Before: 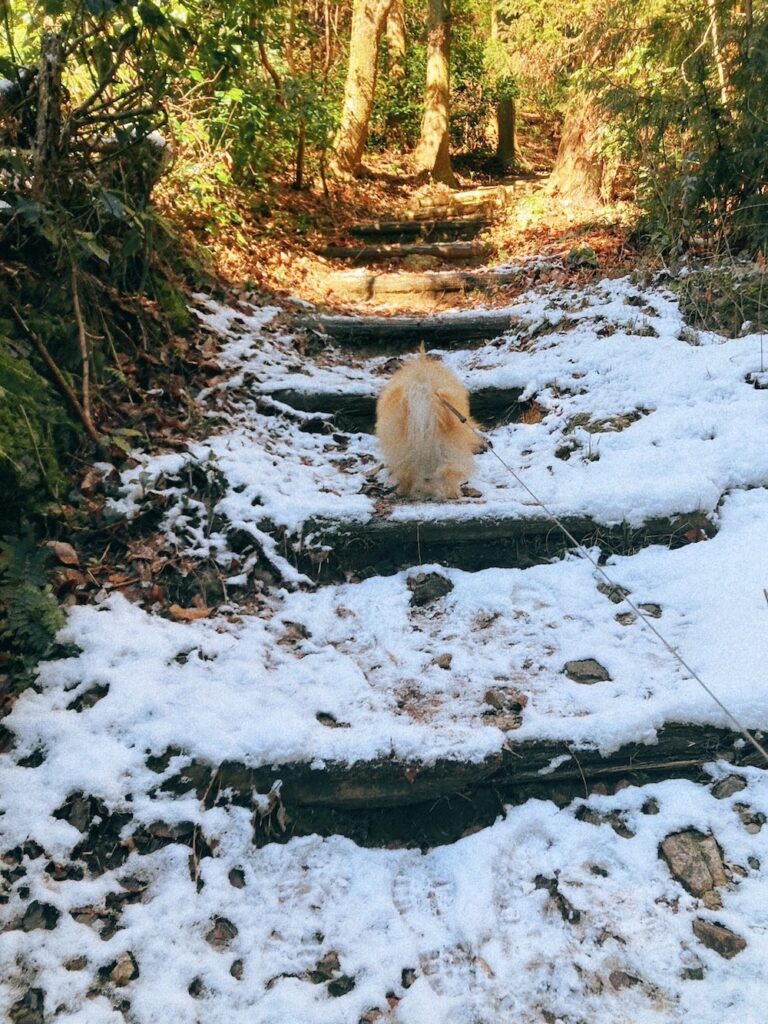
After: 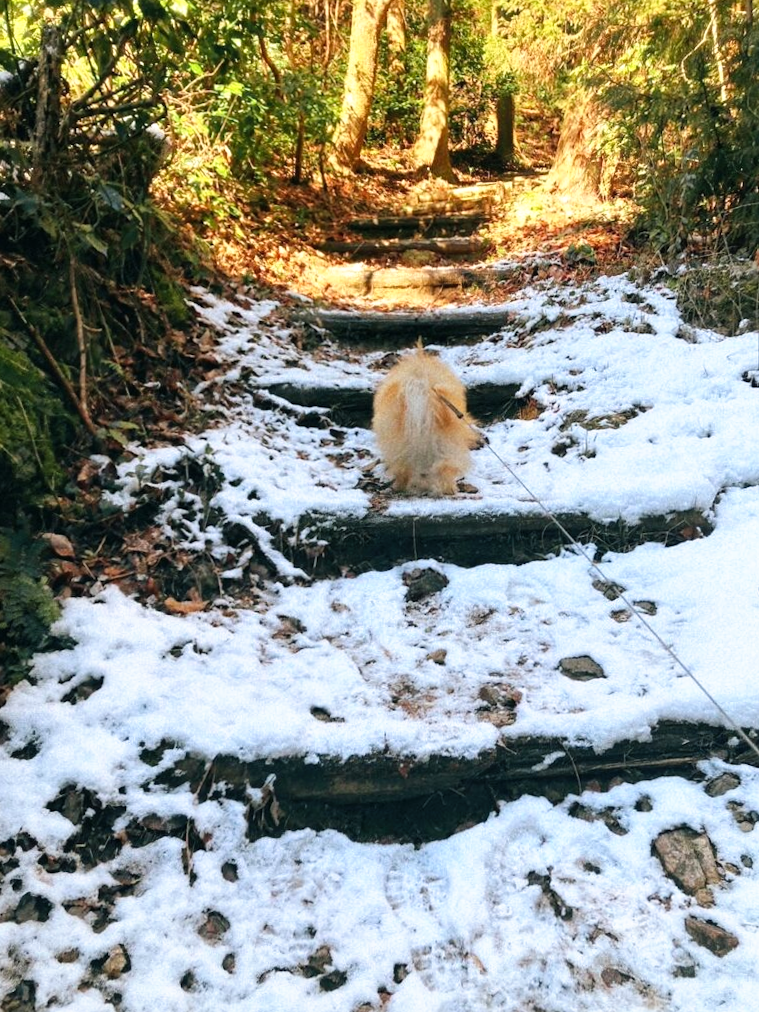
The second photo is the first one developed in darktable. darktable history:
tone curve: curves: ch0 [(0, 0) (0.003, 0.002) (0.011, 0.009) (0.025, 0.021) (0.044, 0.037) (0.069, 0.058) (0.1, 0.083) (0.136, 0.122) (0.177, 0.165) (0.224, 0.216) (0.277, 0.277) (0.335, 0.344) (0.399, 0.418) (0.468, 0.499) (0.543, 0.586) (0.623, 0.679) (0.709, 0.779) (0.801, 0.877) (0.898, 0.977) (1, 1)], preserve colors none
crop and rotate: angle -0.5°
